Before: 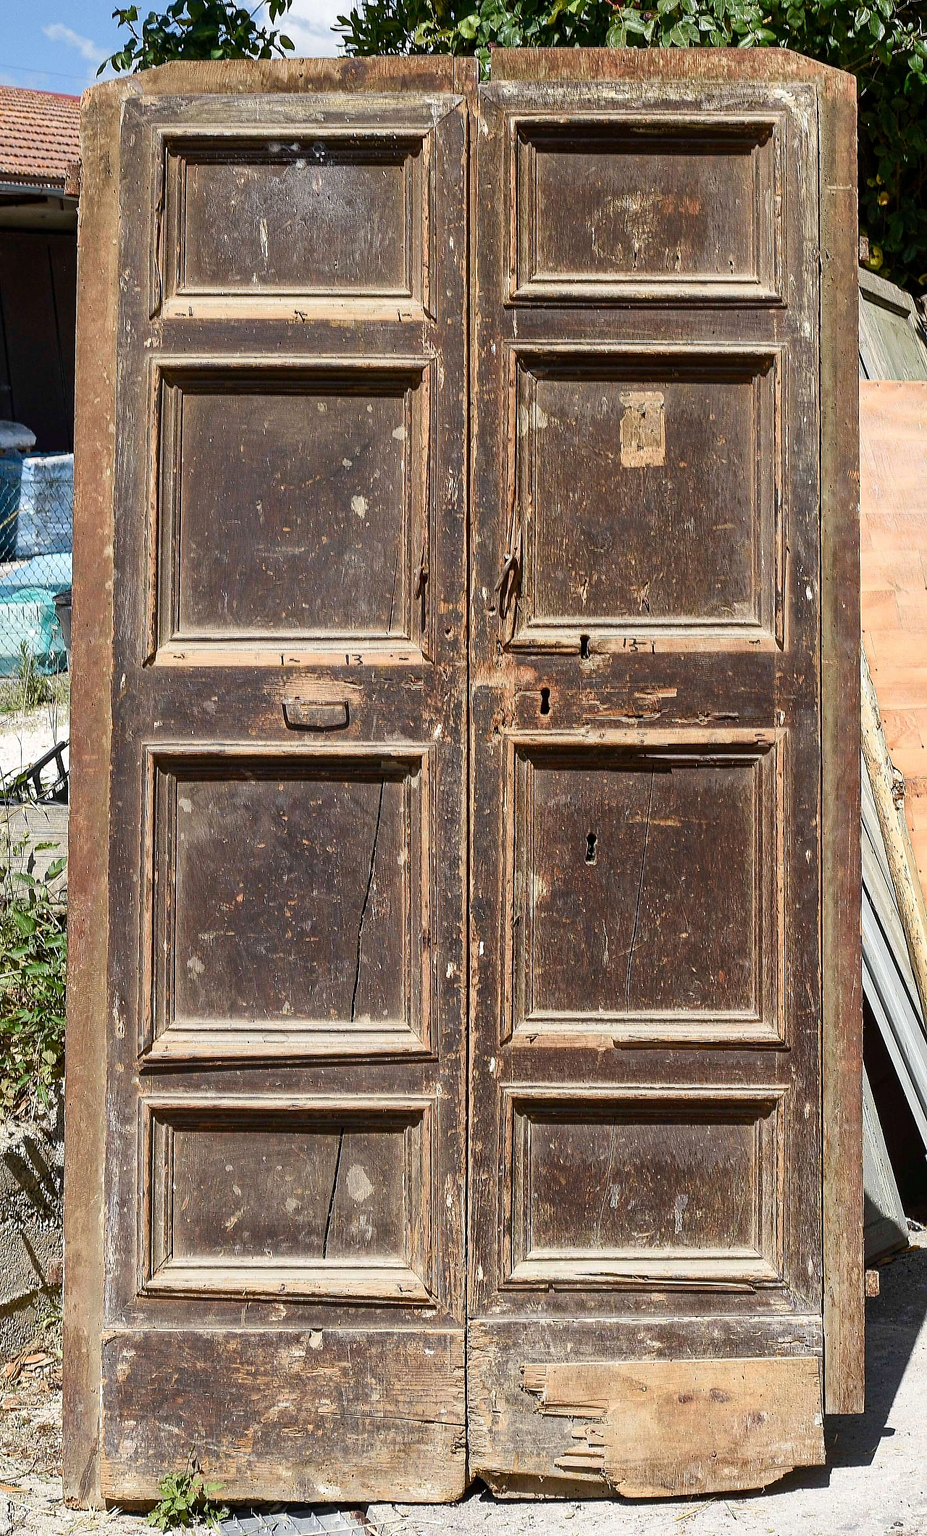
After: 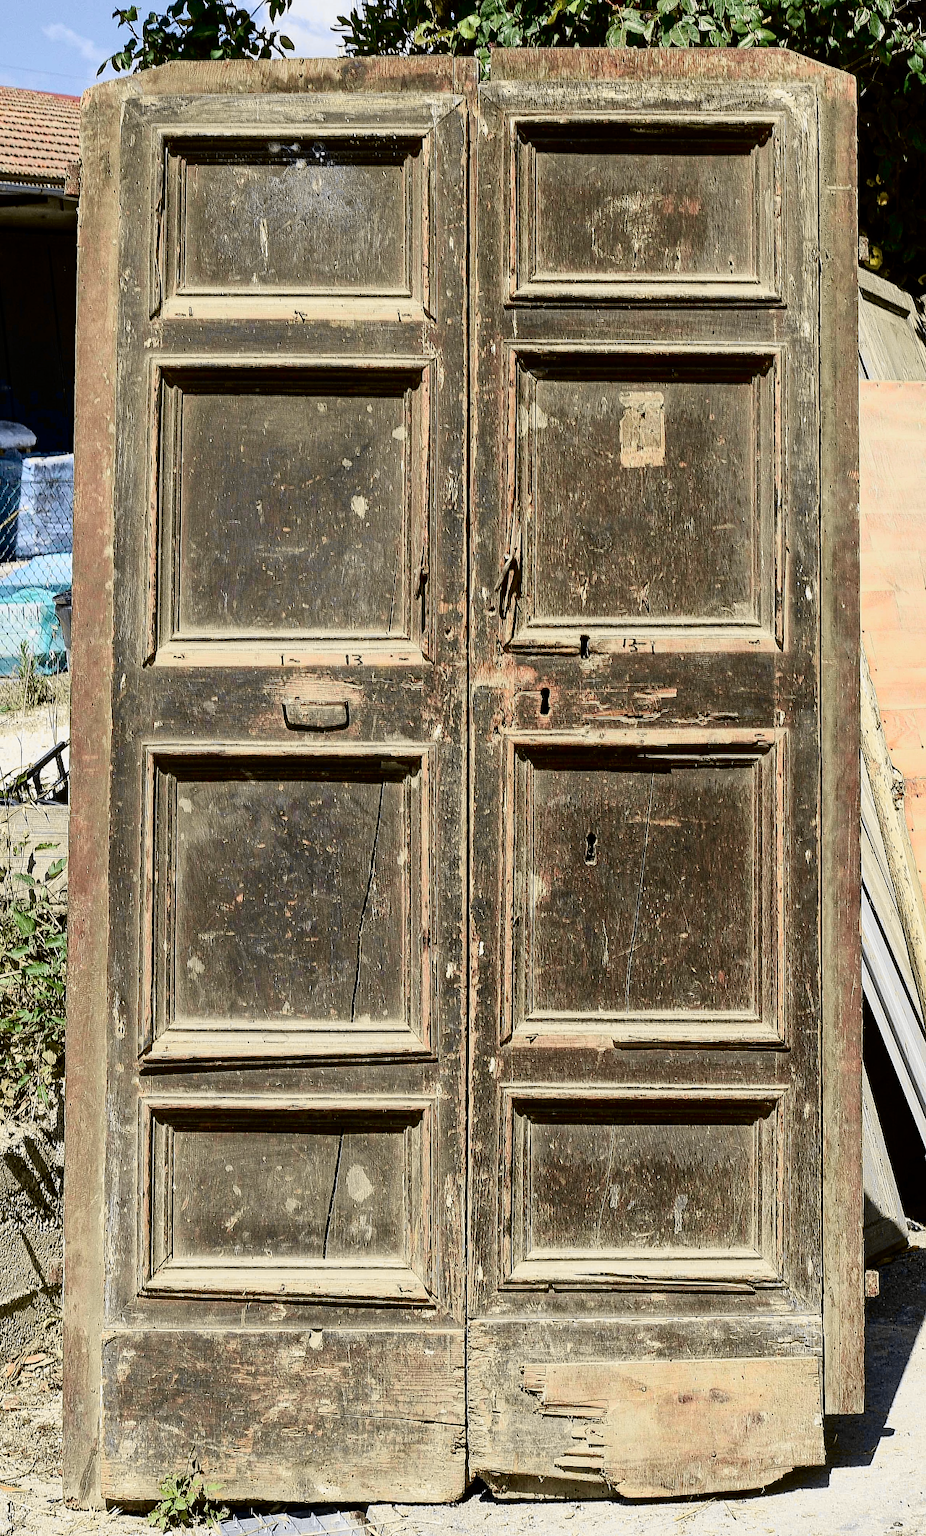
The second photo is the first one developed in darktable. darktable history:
exposure: exposure -0.049 EV, compensate highlight preservation false
tone curve: curves: ch0 [(0.017, 0) (0.122, 0.046) (0.295, 0.297) (0.449, 0.505) (0.559, 0.629) (0.729, 0.796) (0.879, 0.898) (1, 0.97)]; ch1 [(0, 0) (0.393, 0.4) (0.447, 0.447) (0.485, 0.497) (0.522, 0.503) (0.539, 0.52) (0.606, 0.6) (0.696, 0.679) (1, 1)]; ch2 [(0, 0) (0.369, 0.388) (0.449, 0.431) (0.499, 0.501) (0.516, 0.536) (0.604, 0.599) (0.741, 0.763) (1, 1)], color space Lab, independent channels, preserve colors none
